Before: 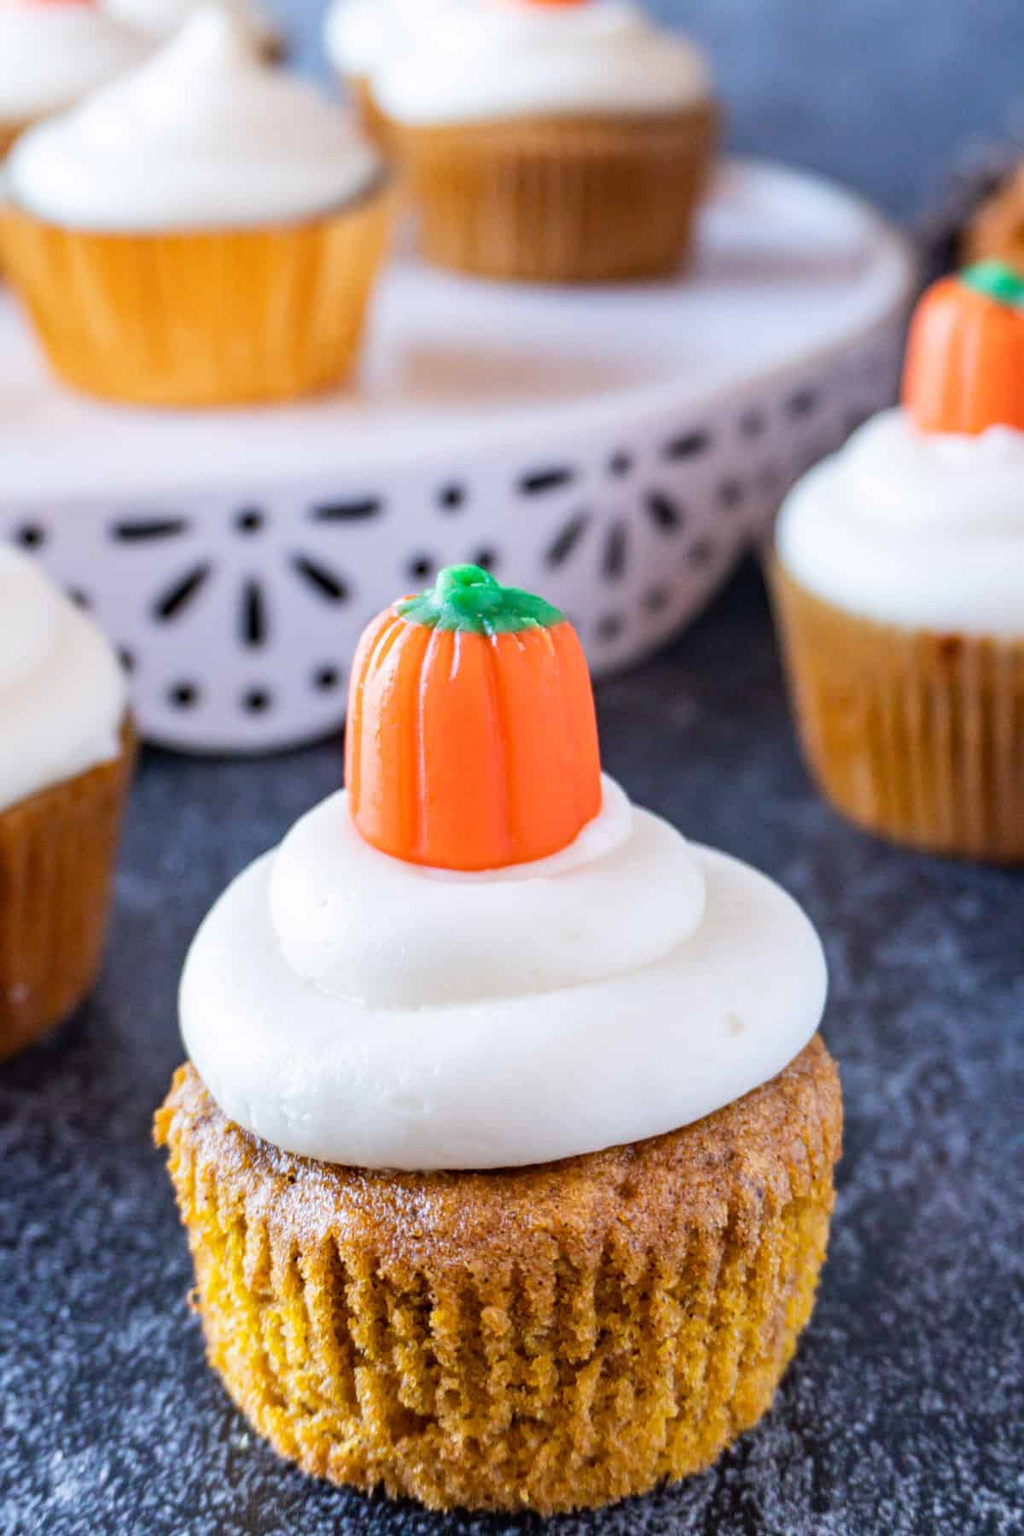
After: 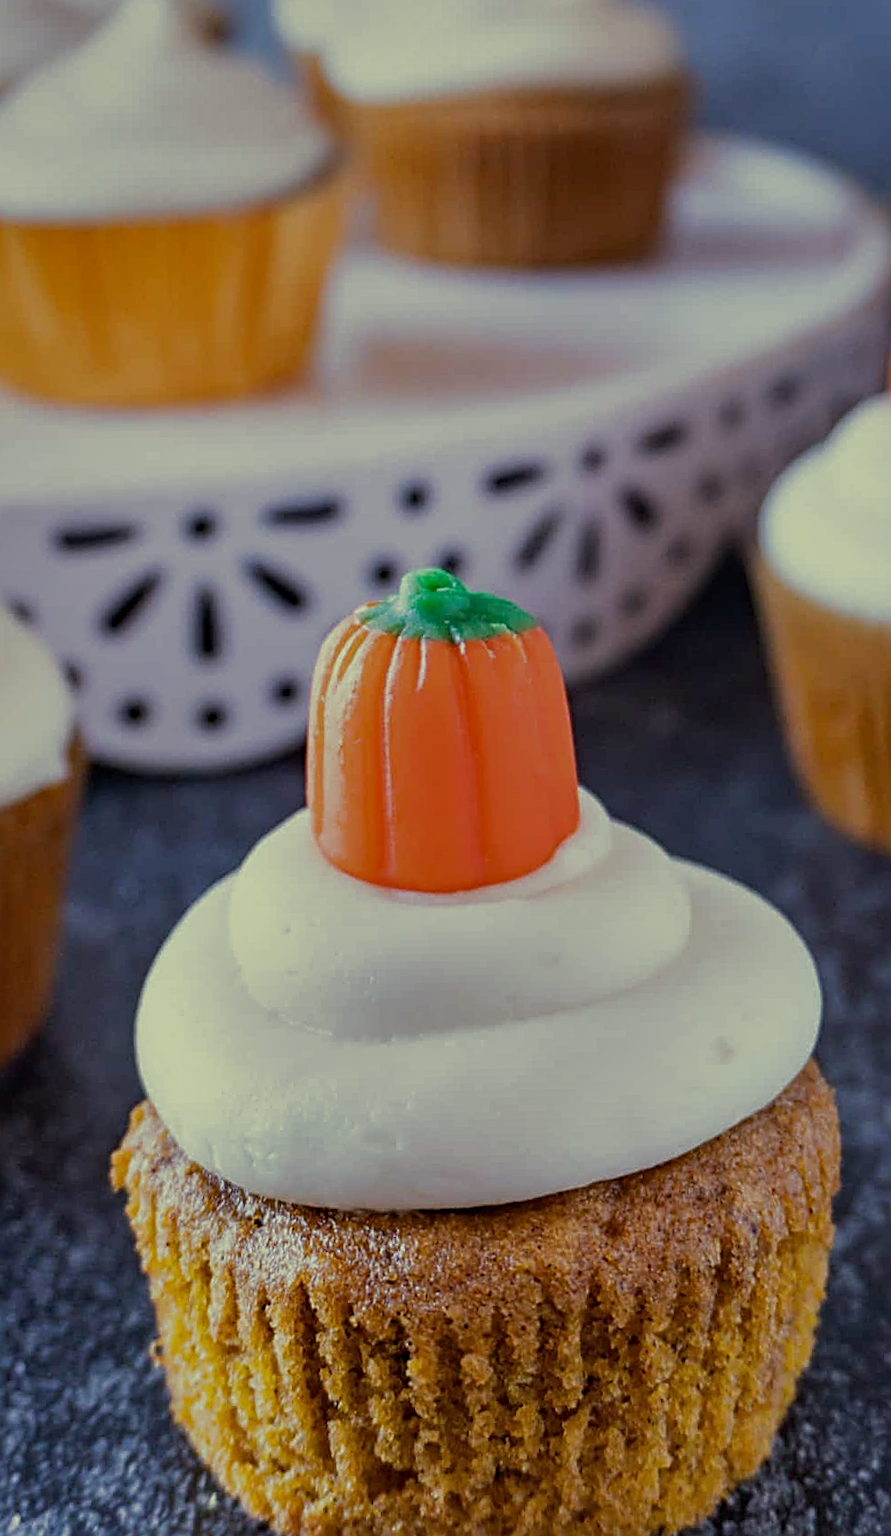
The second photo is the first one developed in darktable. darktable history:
crop and rotate: angle 1°, left 4.281%, top 0.642%, right 11.383%, bottom 2.486%
split-toning: shadows › hue 290.82°, shadows › saturation 0.34, highlights › saturation 0.38, balance 0, compress 50%
sharpen: radius 2.676, amount 0.669
exposure: exposure -1 EV, compensate highlight preservation false
bloom: size 5%, threshold 95%, strength 15%
shadows and highlights: shadows 24.5, highlights -78.15, soften with gaussian
